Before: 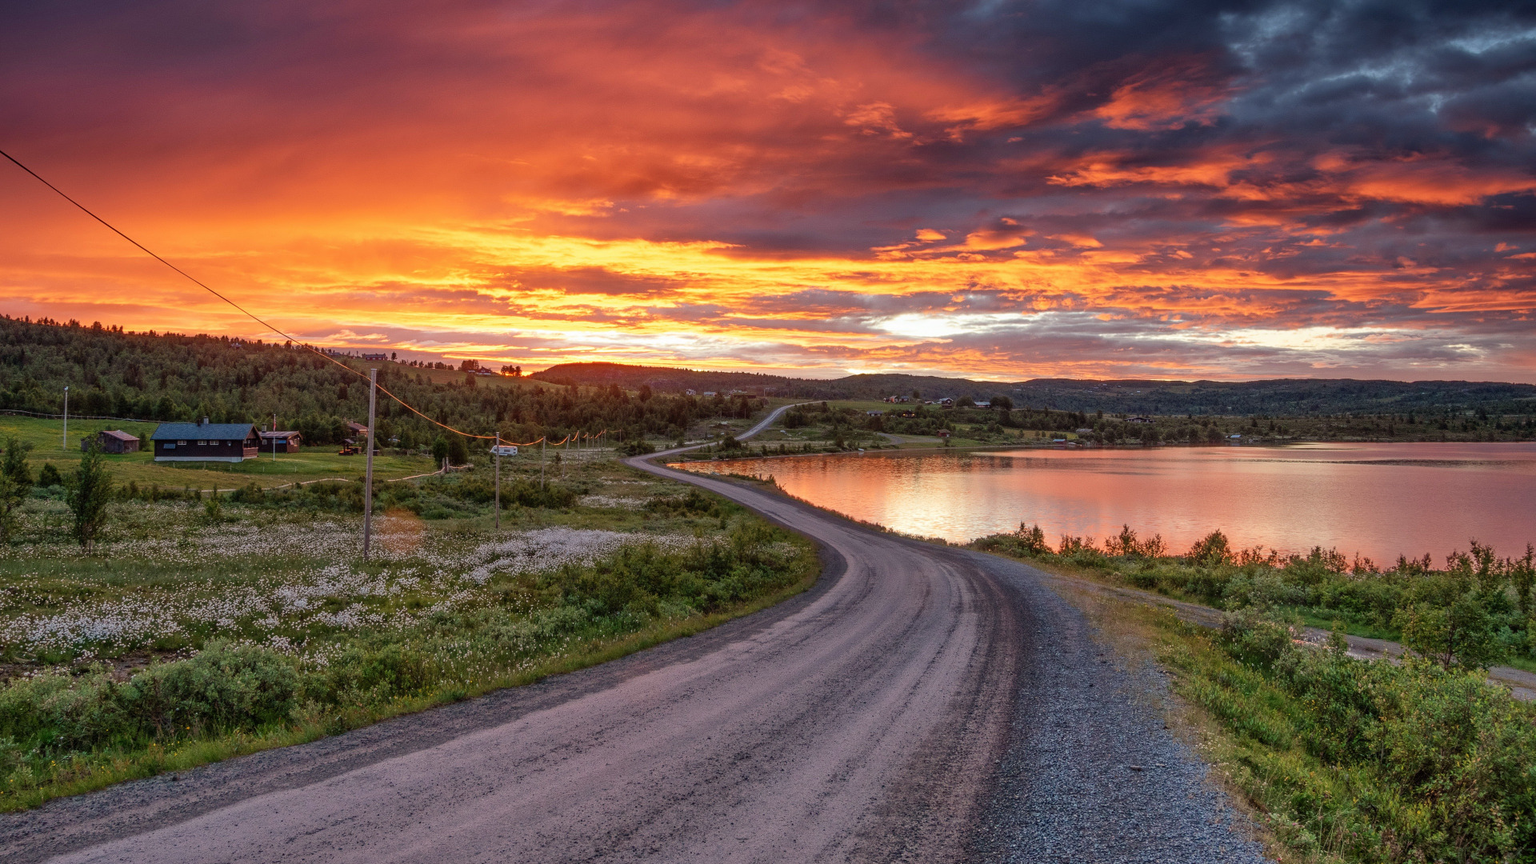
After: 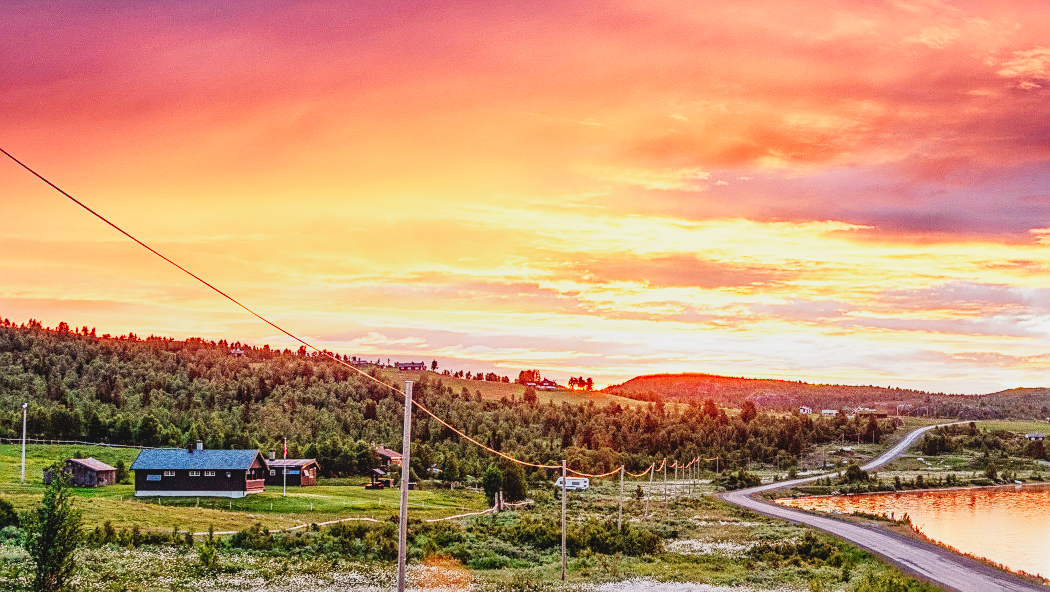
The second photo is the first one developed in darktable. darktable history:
contrast brightness saturation: contrast -0.1, brightness 0.05, saturation 0.08
crop and rotate: left 3.047%, top 7.509%, right 42.236%, bottom 37.598%
local contrast: on, module defaults
sharpen: on, module defaults
exposure: black level correction 0, exposure 1.45 EV, compensate exposure bias true, compensate highlight preservation false
sigmoid: contrast 1.8, skew -0.2, preserve hue 0%, red attenuation 0.1, red rotation 0.035, green attenuation 0.1, green rotation -0.017, blue attenuation 0.15, blue rotation -0.052, base primaries Rec2020
